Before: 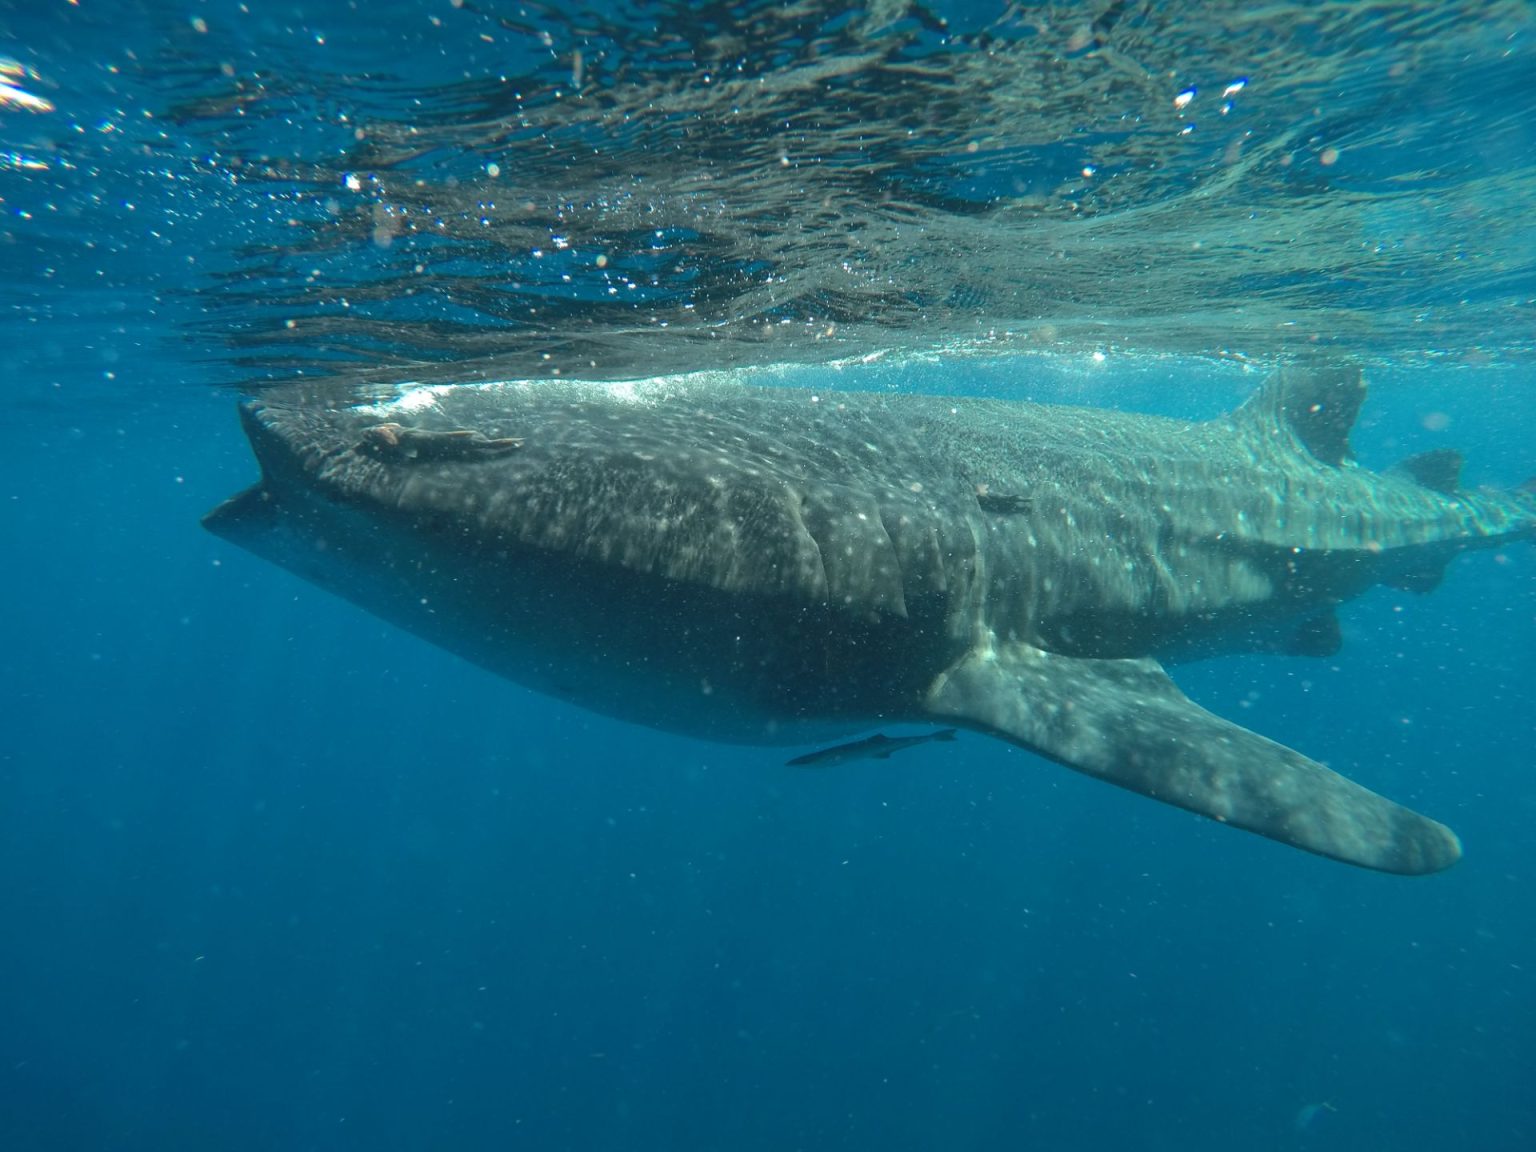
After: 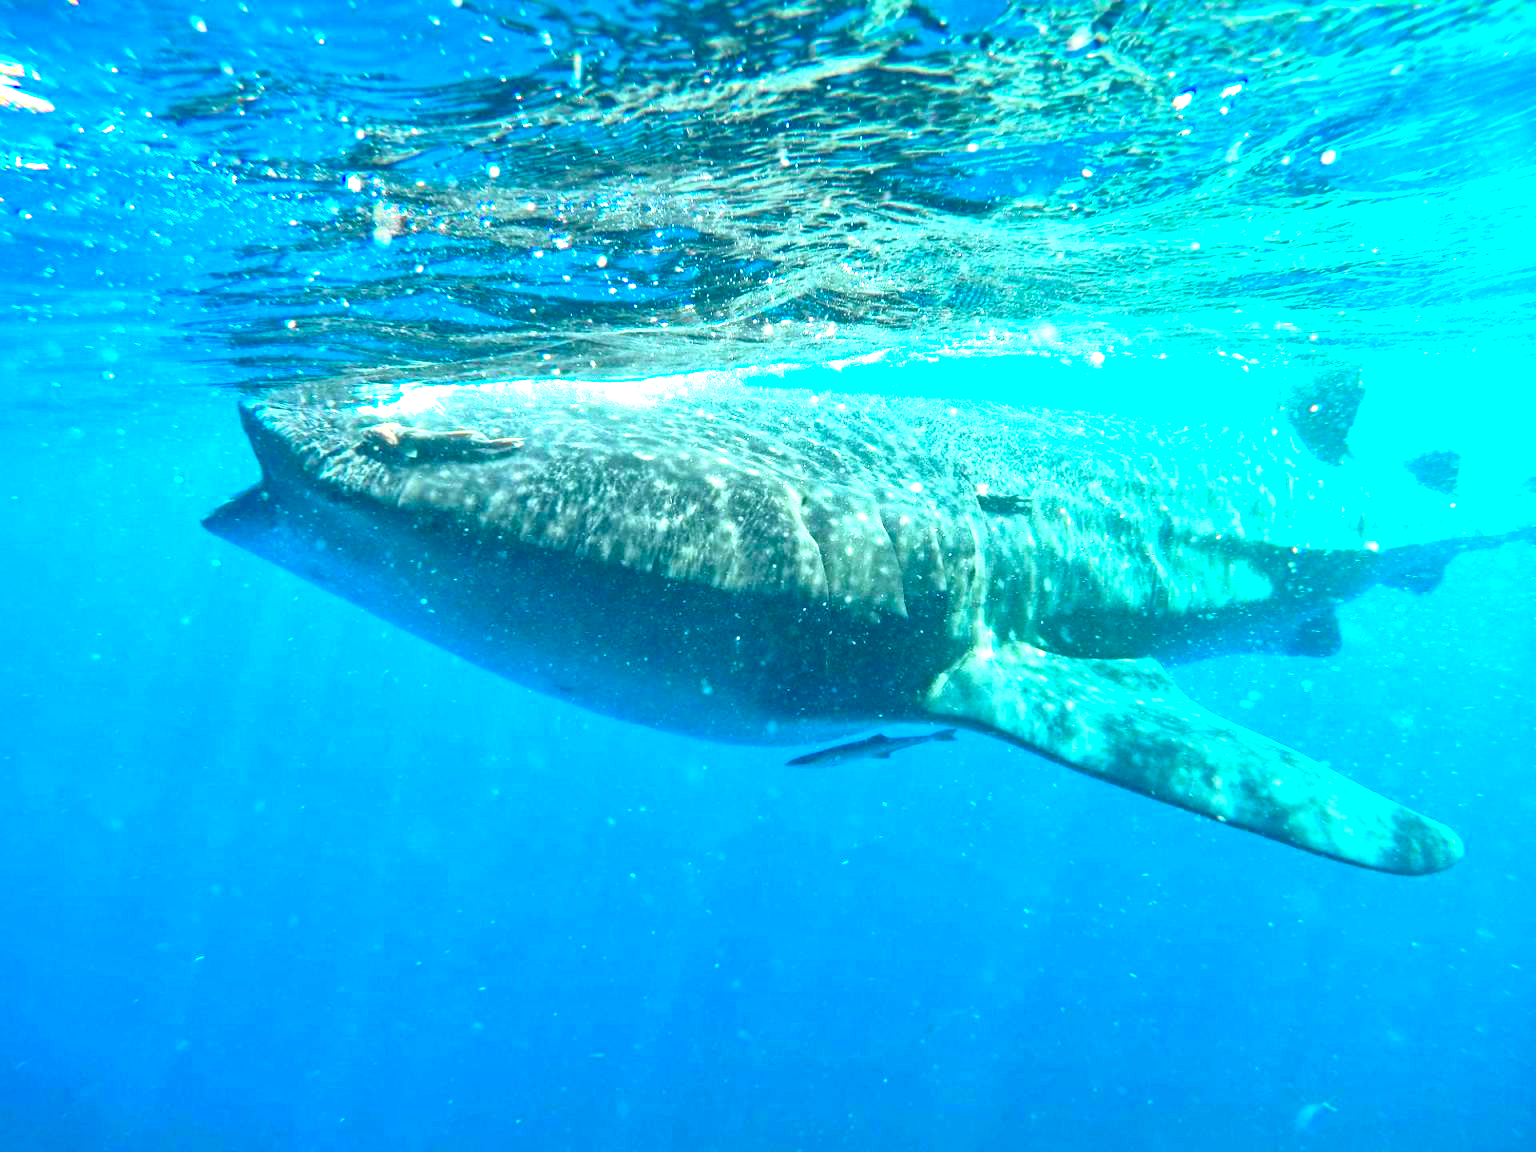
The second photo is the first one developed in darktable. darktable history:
local contrast: mode bilateral grid, contrast 20, coarseness 50, detail 150%, midtone range 0.2
color contrast: green-magenta contrast 1.69, blue-yellow contrast 1.49
exposure: black level correction 0, exposure 2 EV, compensate highlight preservation false
haze removal: compatibility mode true, adaptive false
